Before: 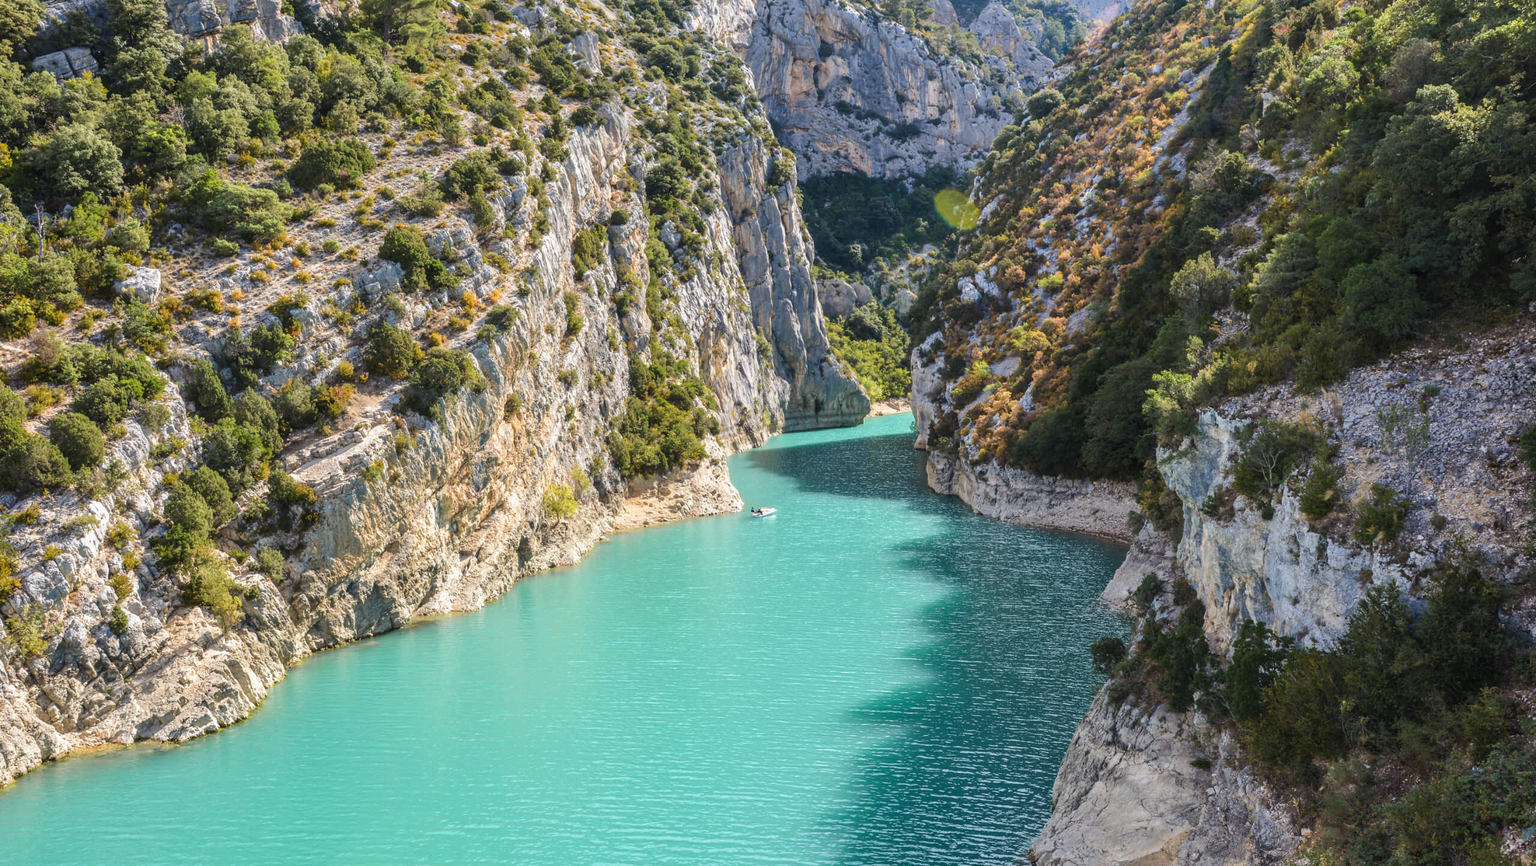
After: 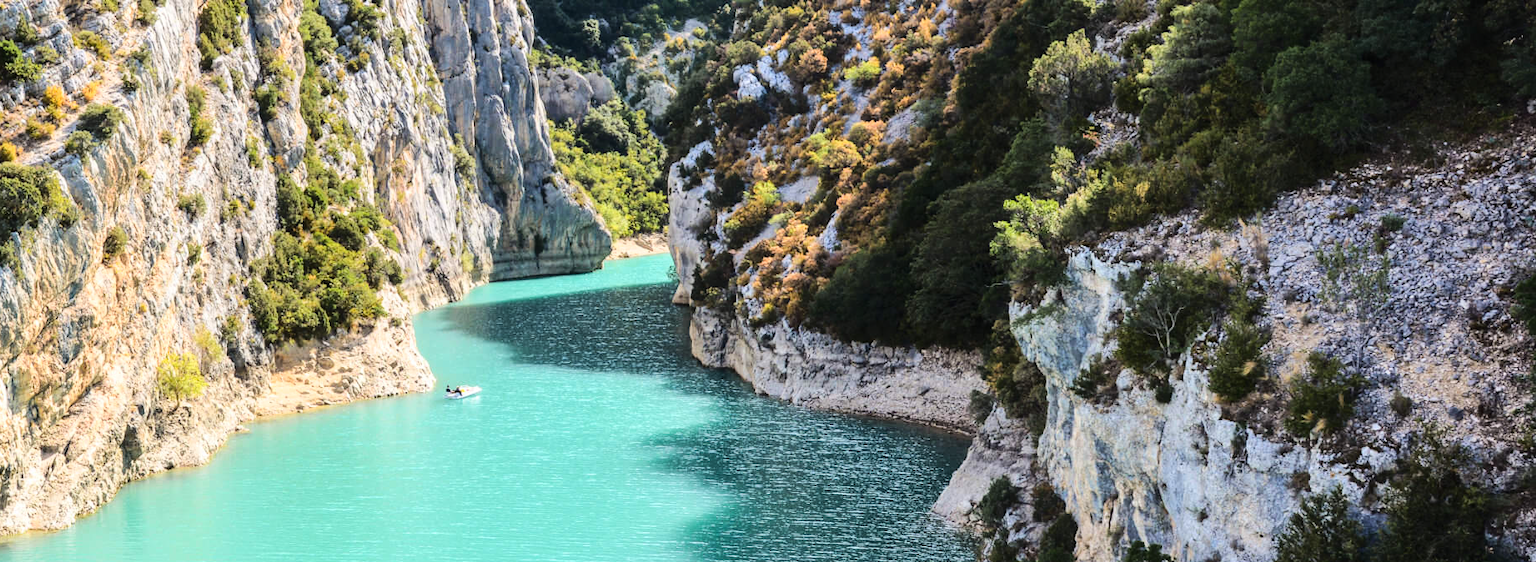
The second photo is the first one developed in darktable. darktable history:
base curve: curves: ch0 [(0, 0) (0.036, 0.025) (0.121, 0.166) (0.206, 0.329) (0.605, 0.79) (1, 1)]
crop and rotate: left 28.016%, top 26.671%, bottom 26.528%
tone equalizer: edges refinement/feathering 500, mask exposure compensation -1.57 EV, preserve details no
